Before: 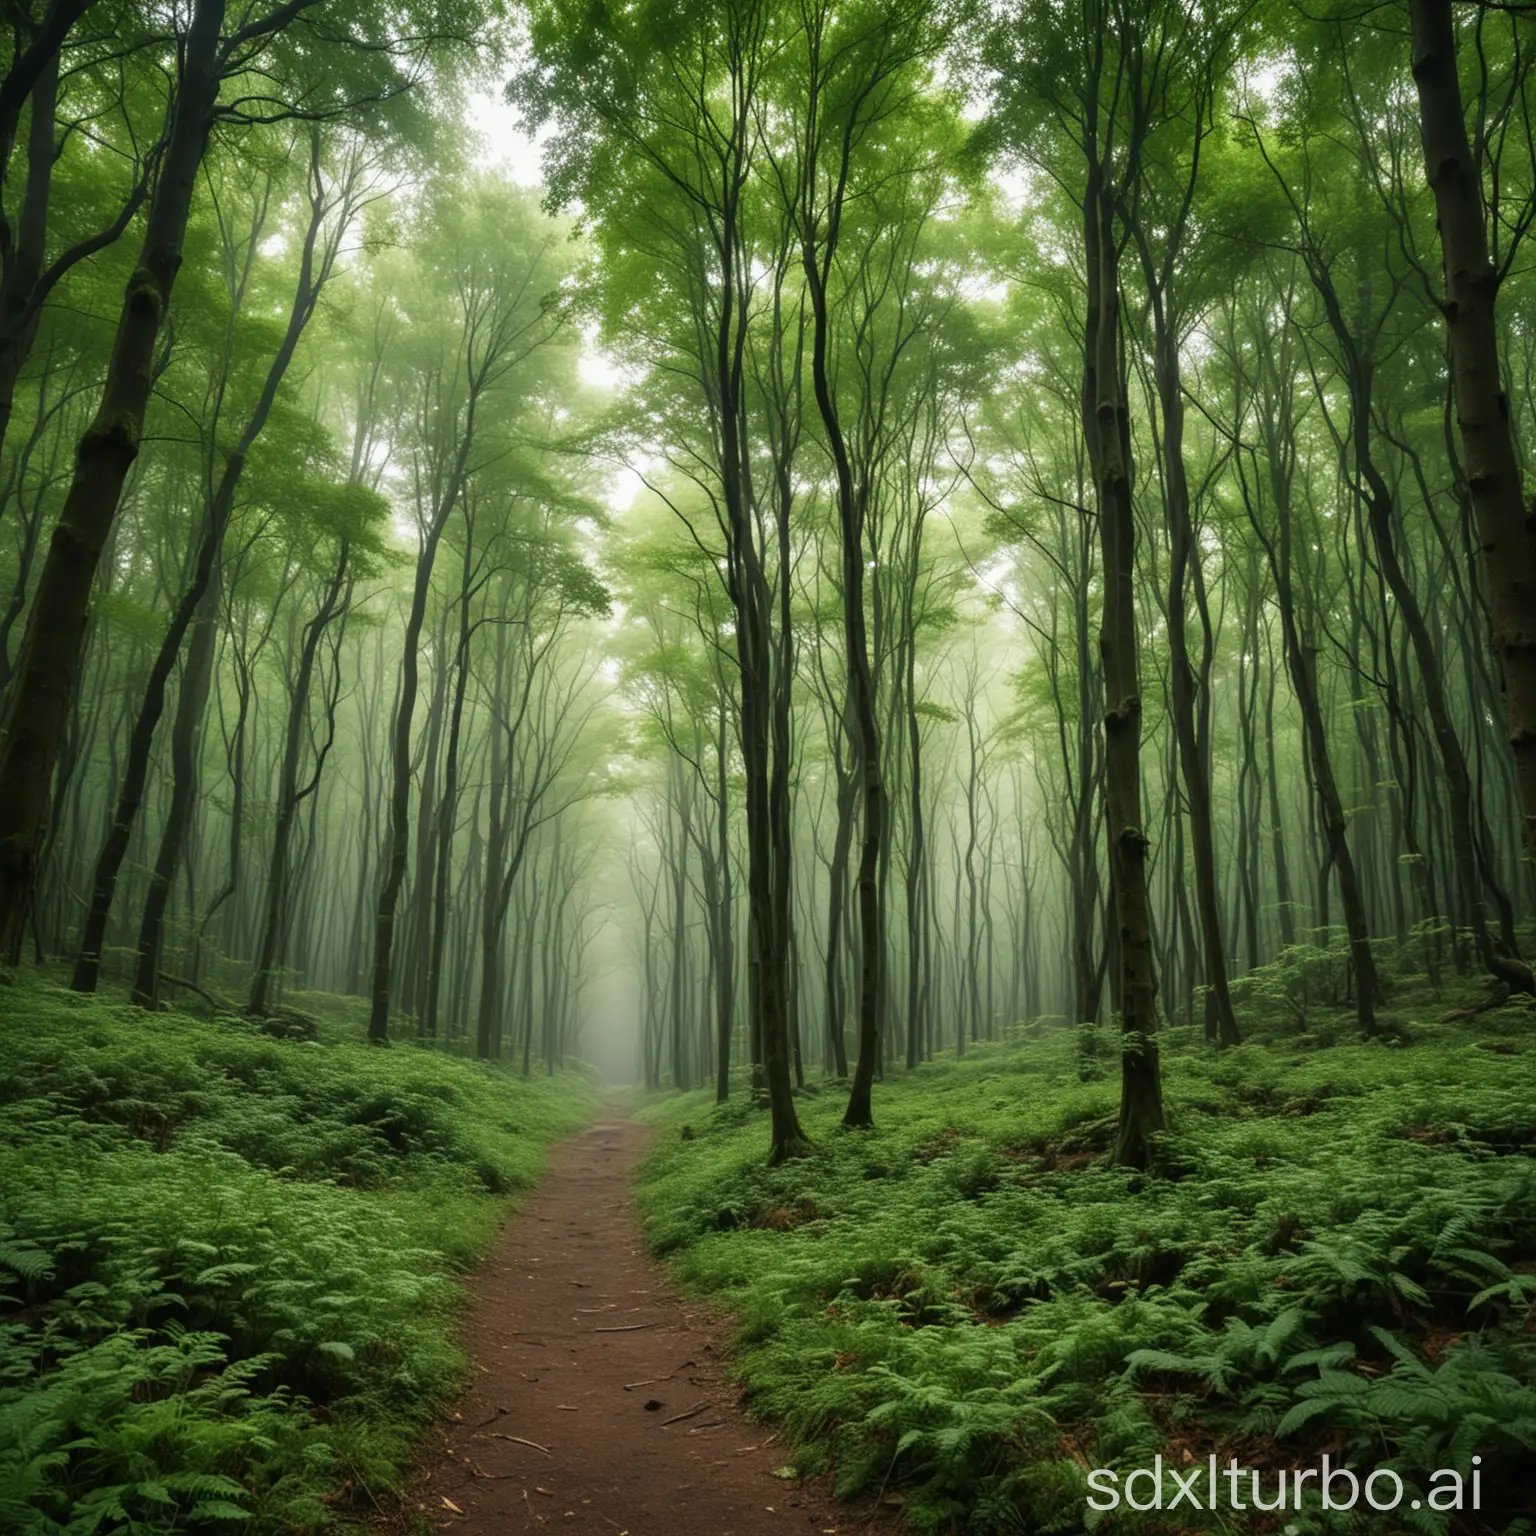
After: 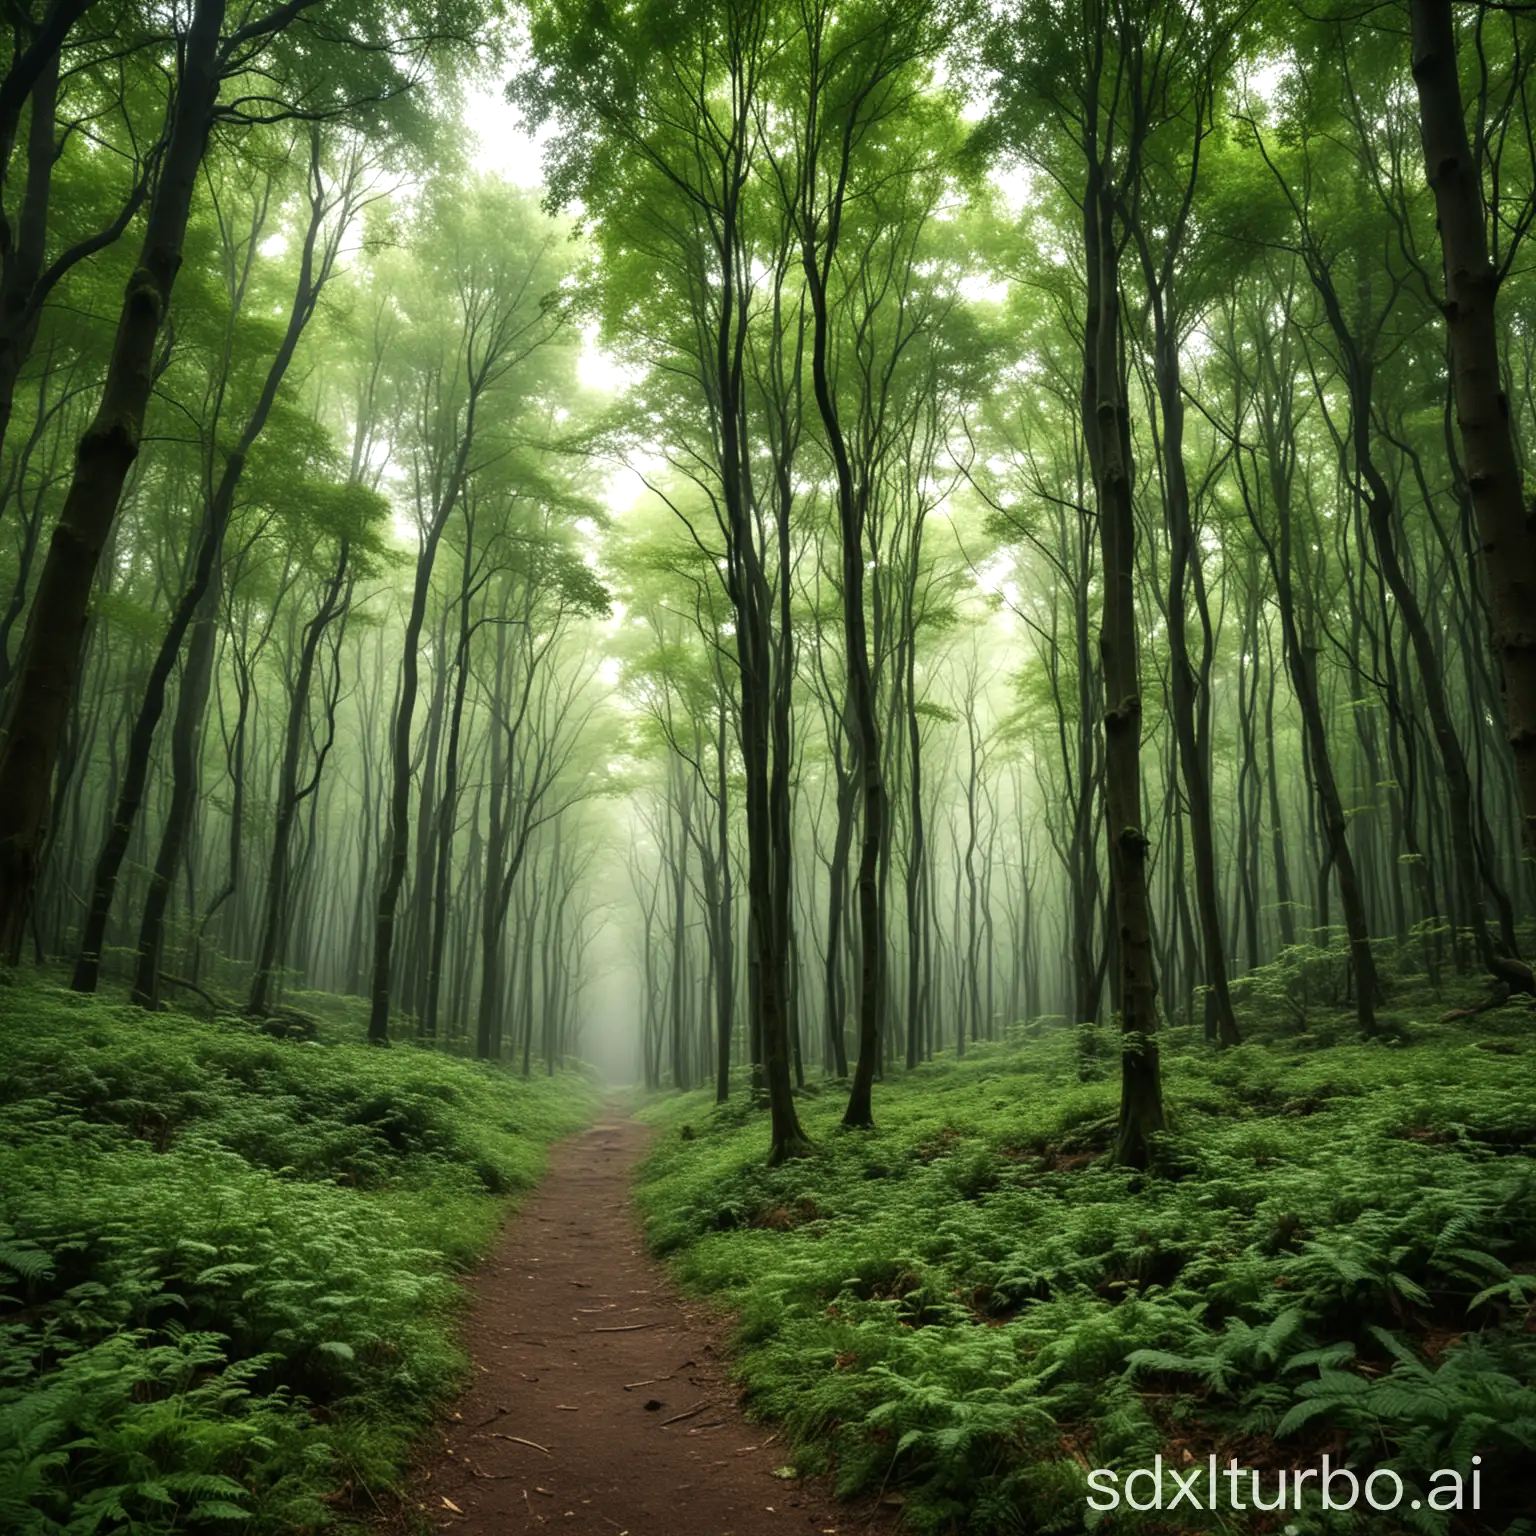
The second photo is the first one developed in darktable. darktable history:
tone equalizer: -8 EV -0.407 EV, -7 EV -0.369 EV, -6 EV -0.294 EV, -5 EV -0.217 EV, -3 EV 0.189 EV, -2 EV 0.335 EV, -1 EV 0.404 EV, +0 EV 0.419 EV, edges refinement/feathering 500, mask exposure compensation -1.57 EV, preserve details no
